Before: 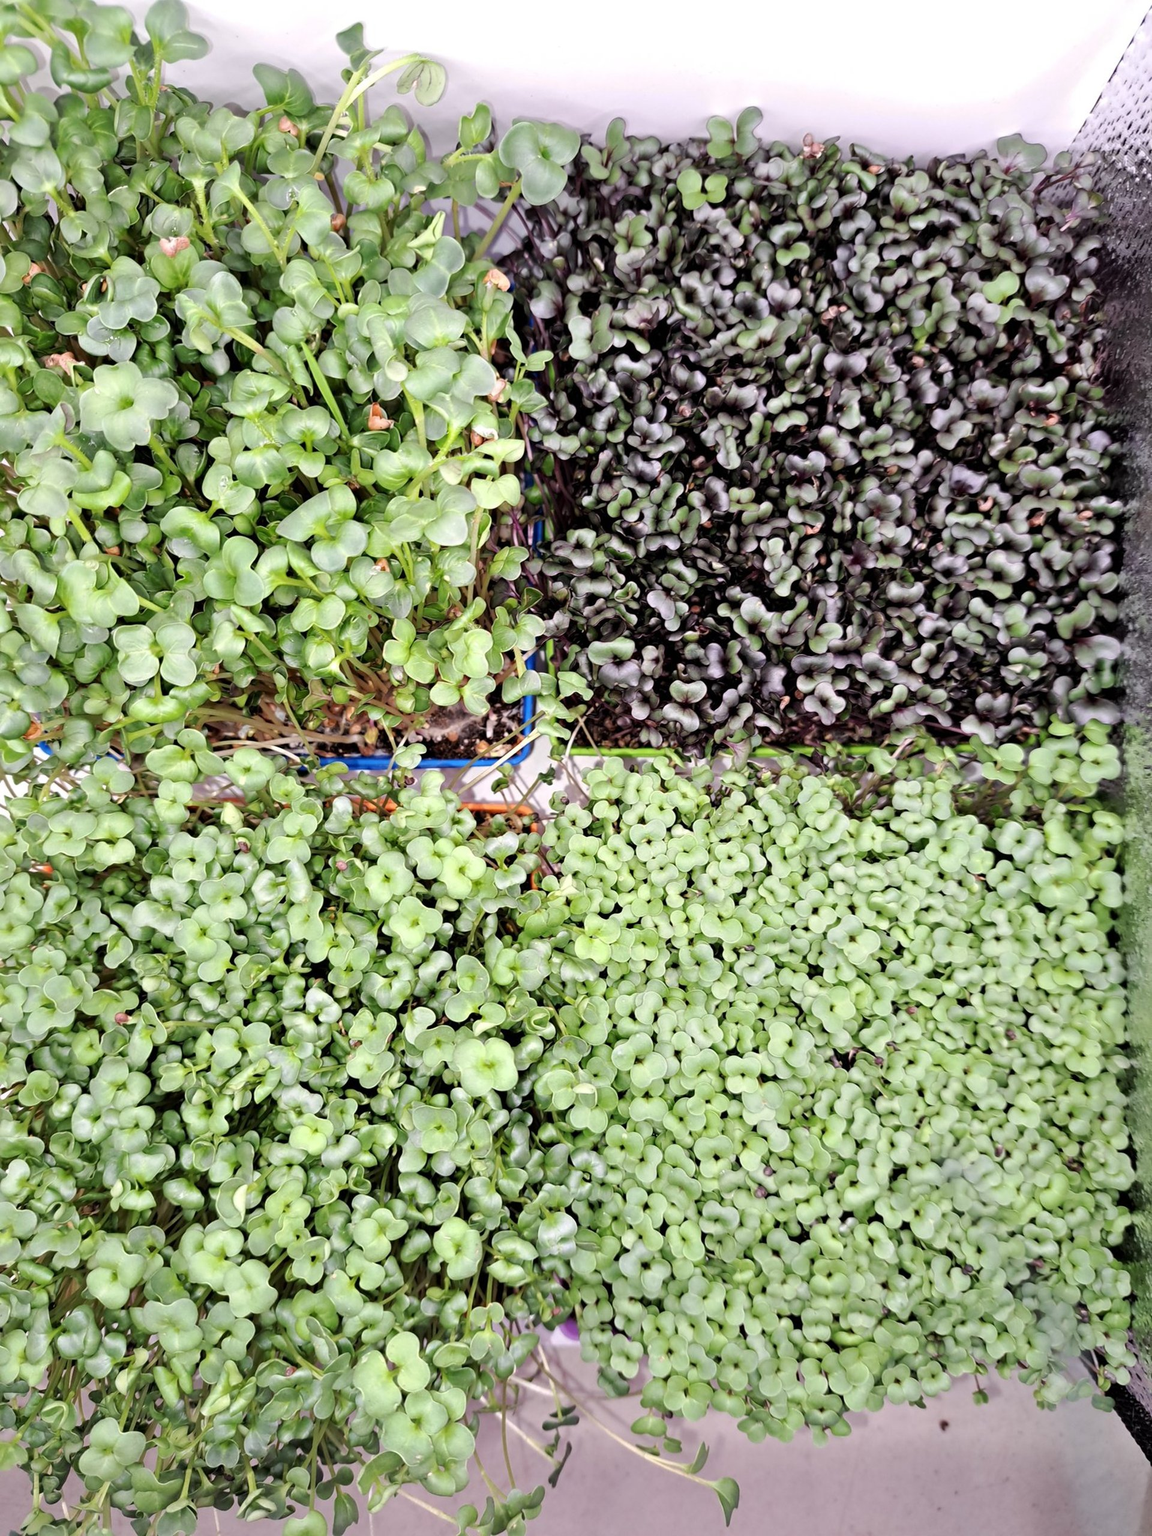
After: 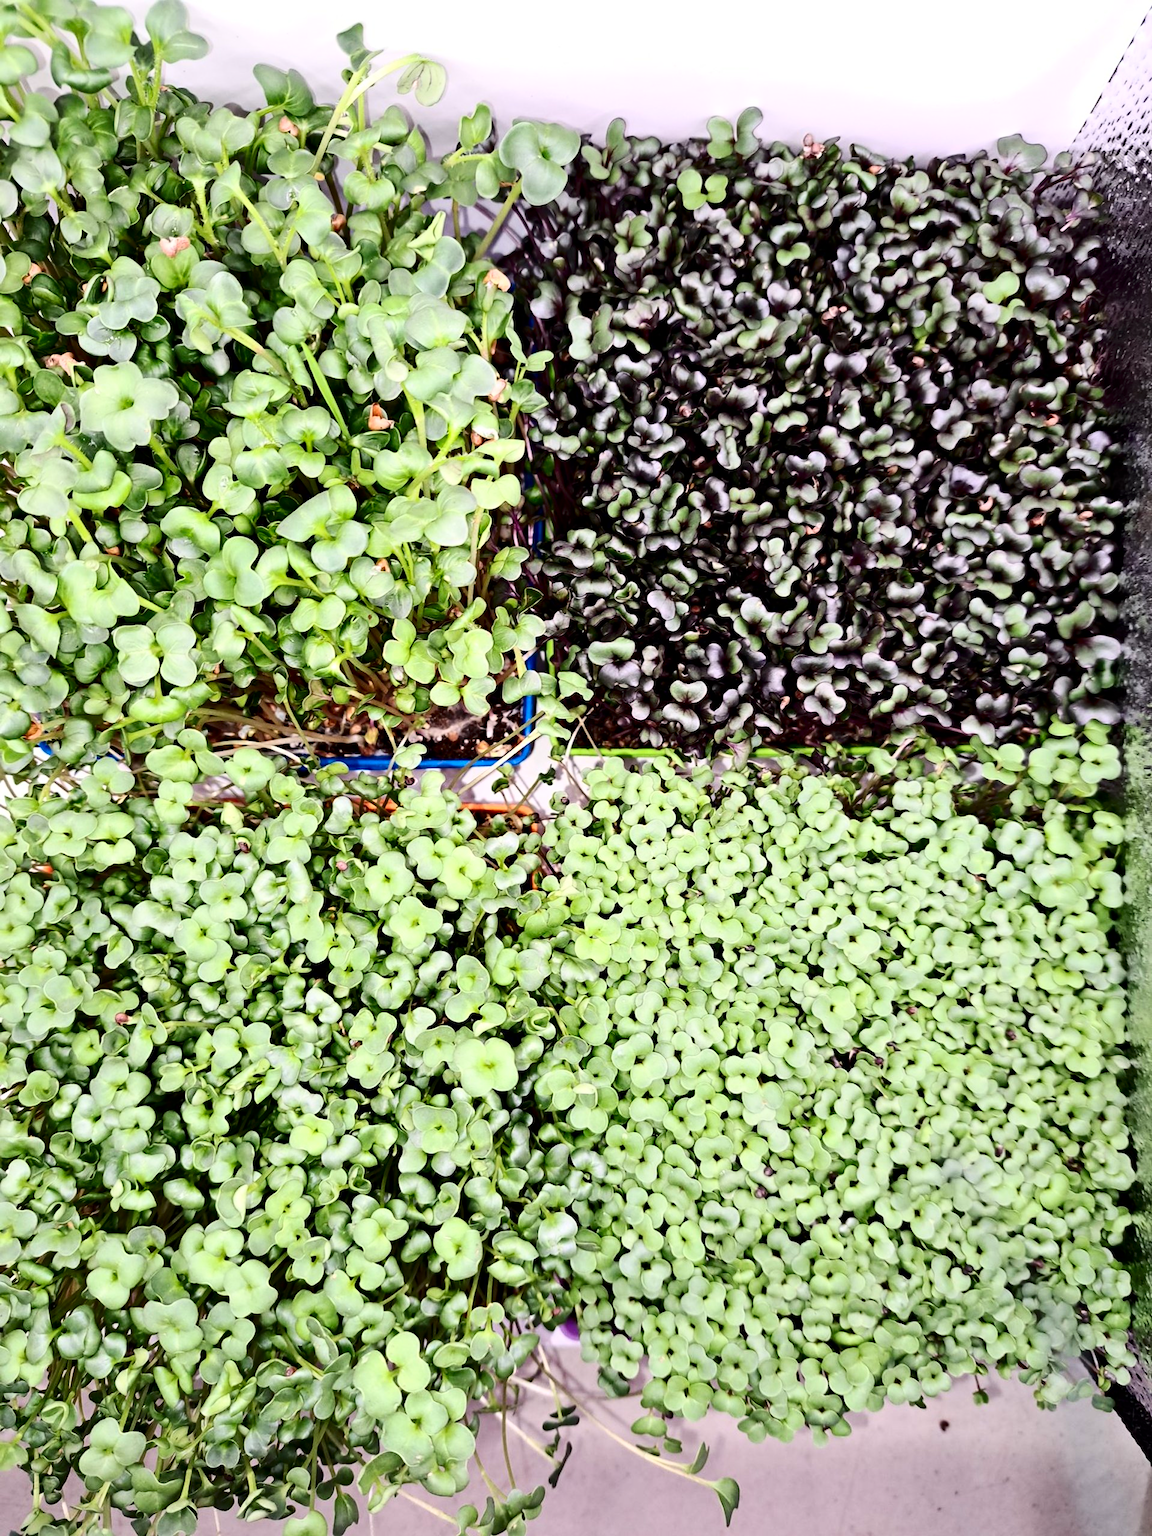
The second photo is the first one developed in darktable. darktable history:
contrast brightness saturation: contrast 0.32, brightness -0.08, saturation 0.17
